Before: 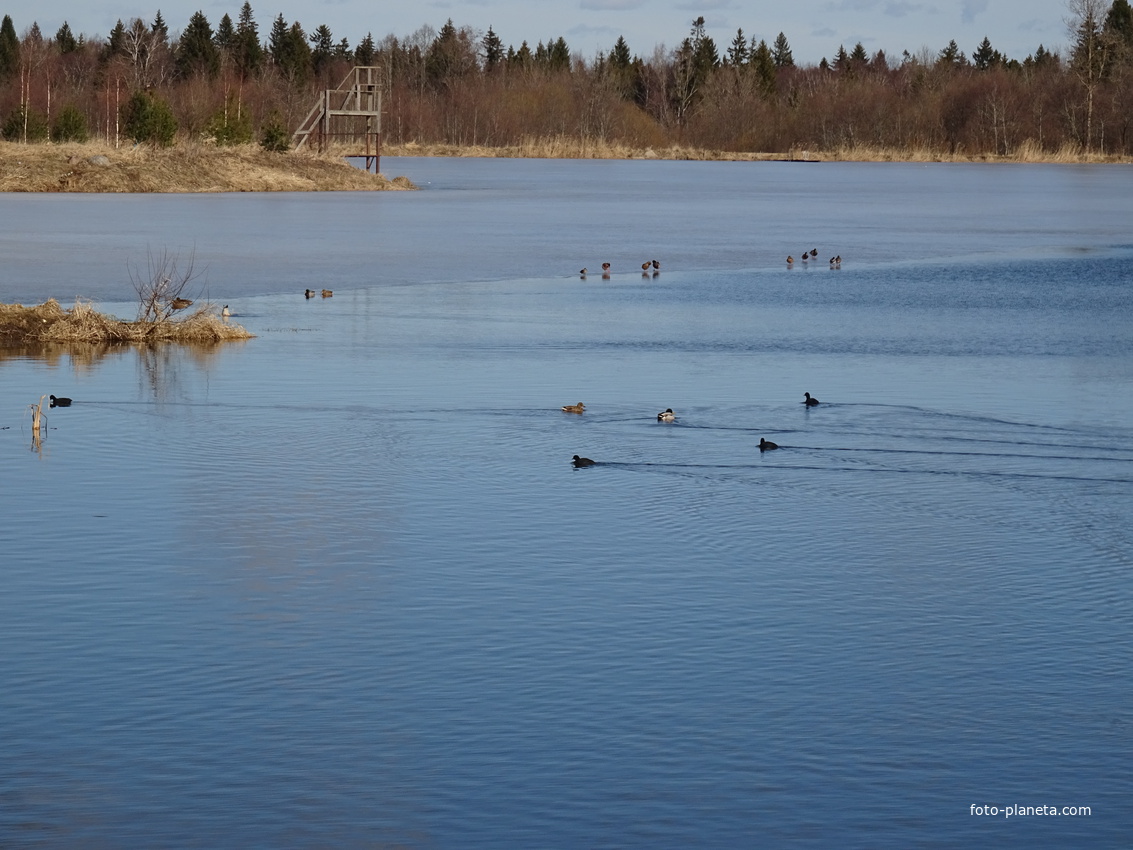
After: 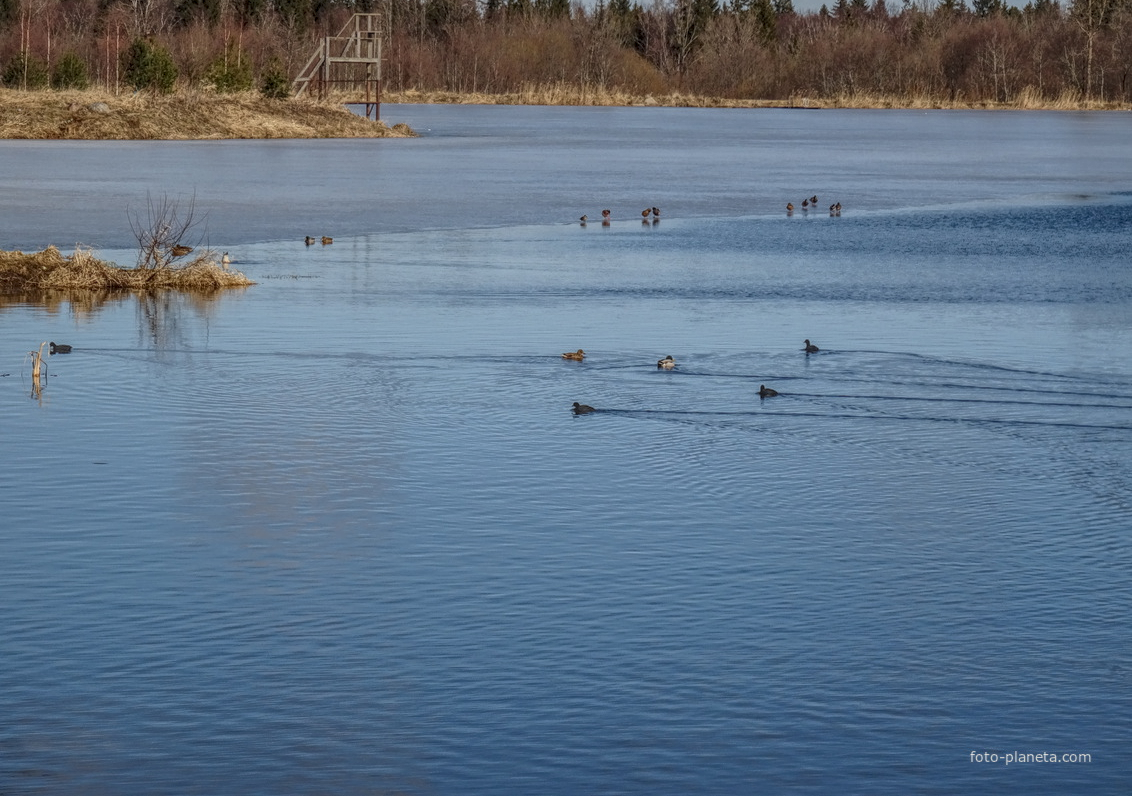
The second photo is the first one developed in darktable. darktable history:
local contrast: highlights 20%, shadows 30%, detail 200%, midtone range 0.2
crop and rotate: top 6.25%
